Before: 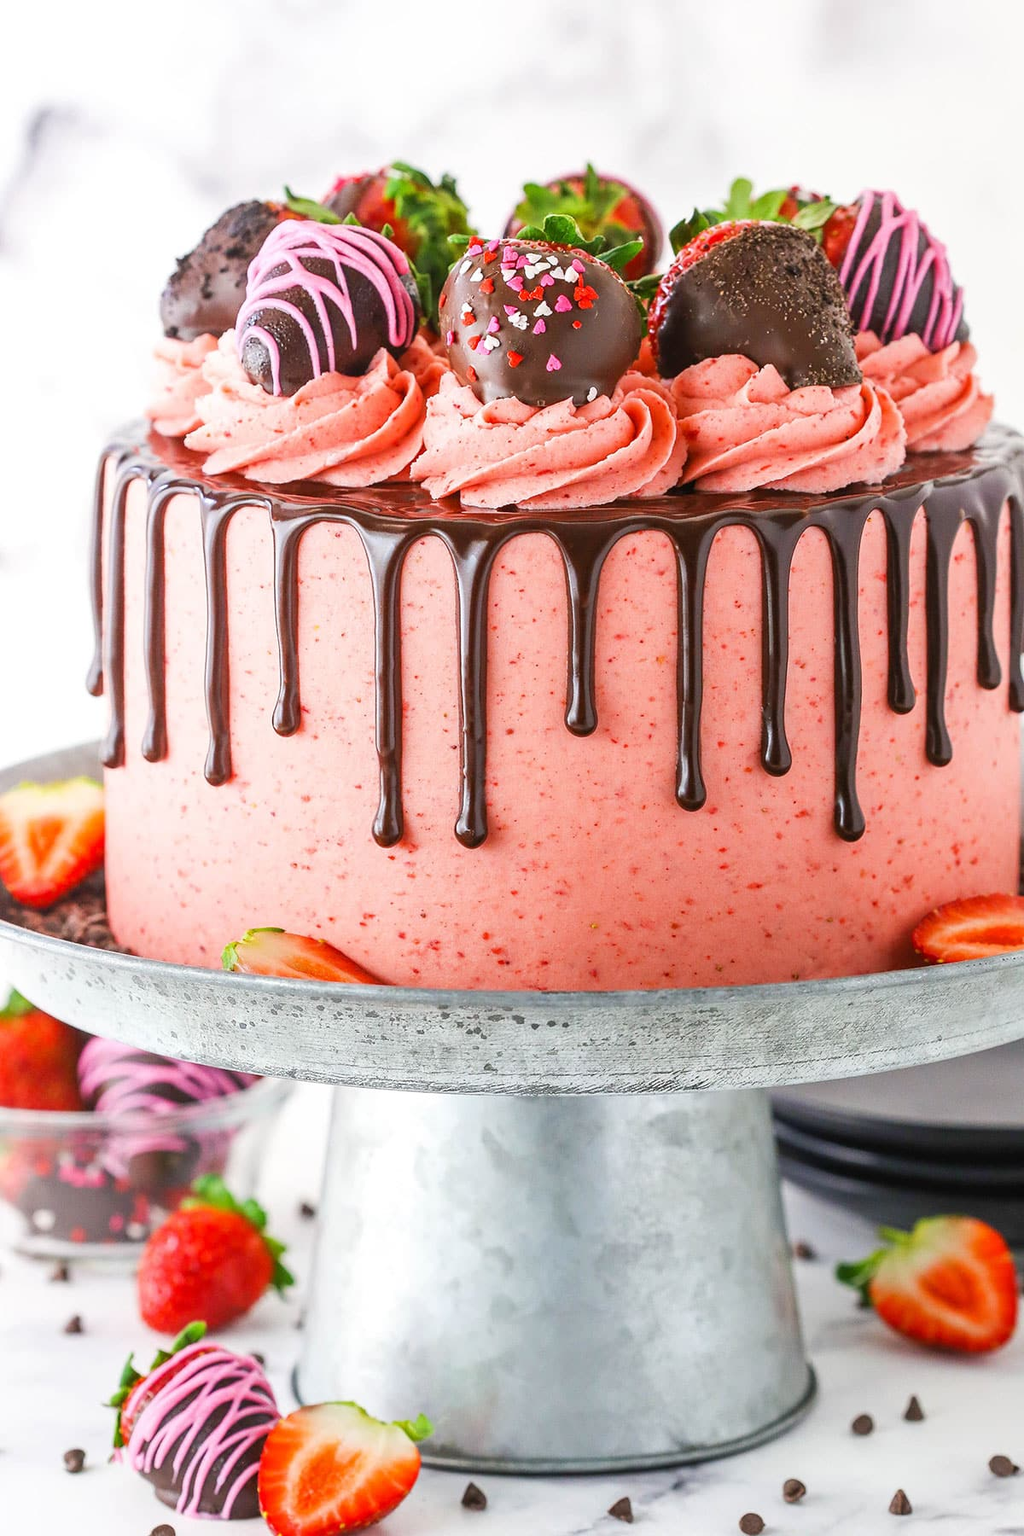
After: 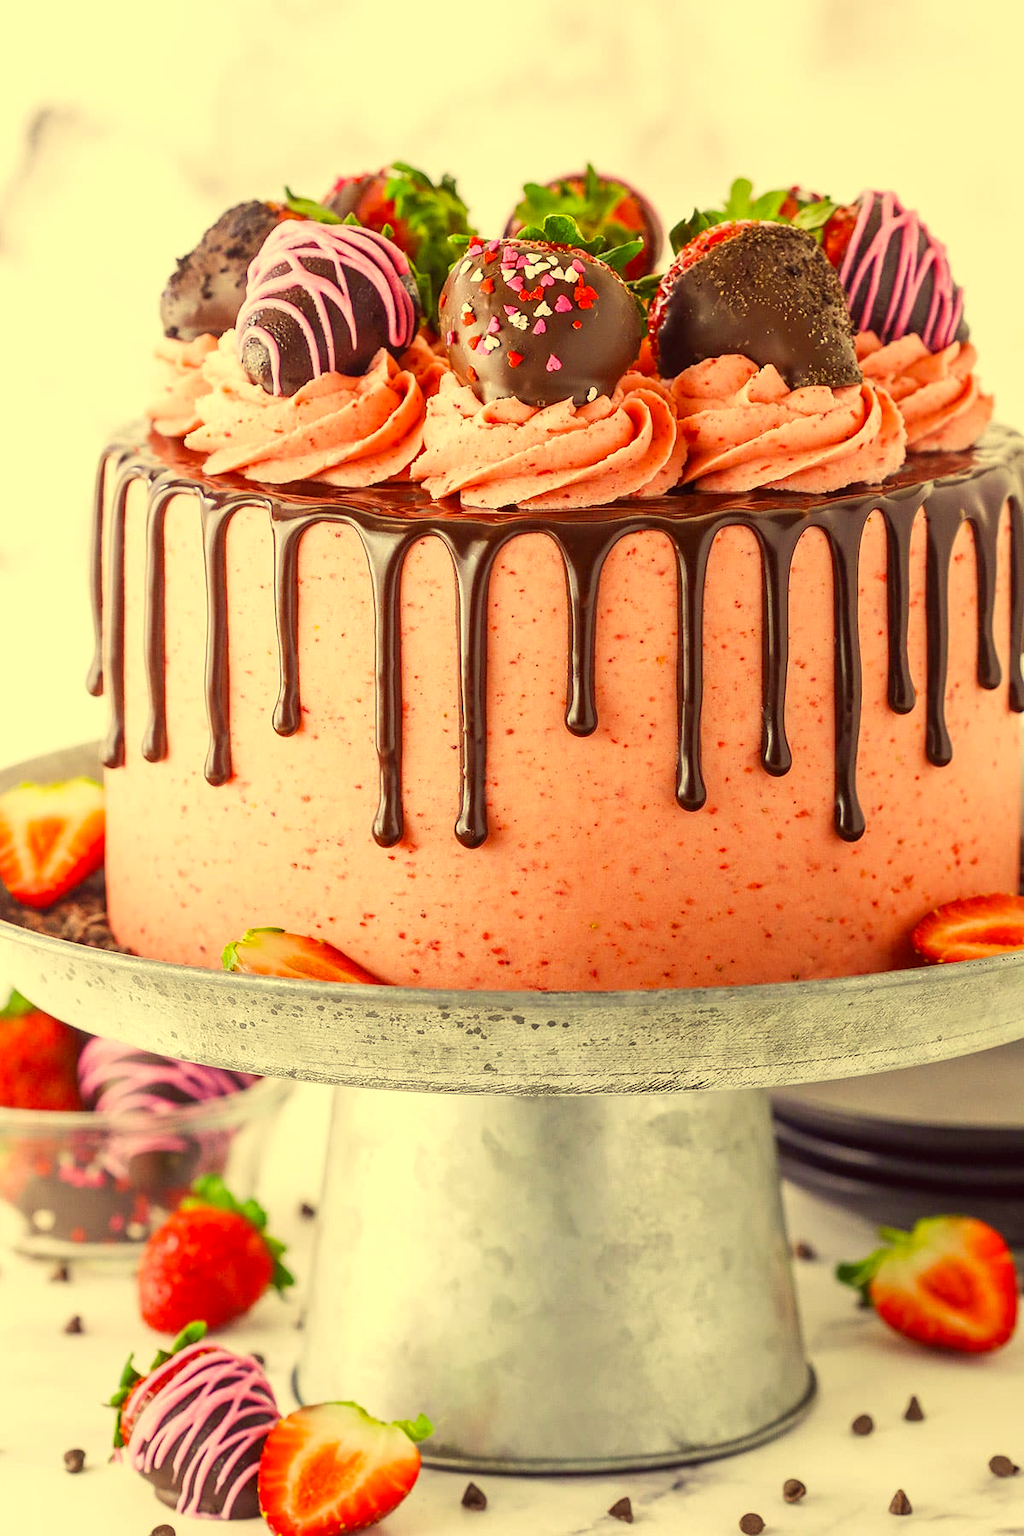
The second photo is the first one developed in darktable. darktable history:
color correction: highlights a* -0.482, highlights b* 40, shadows a* 9.8, shadows b* -0.161
velvia: strength 10%
